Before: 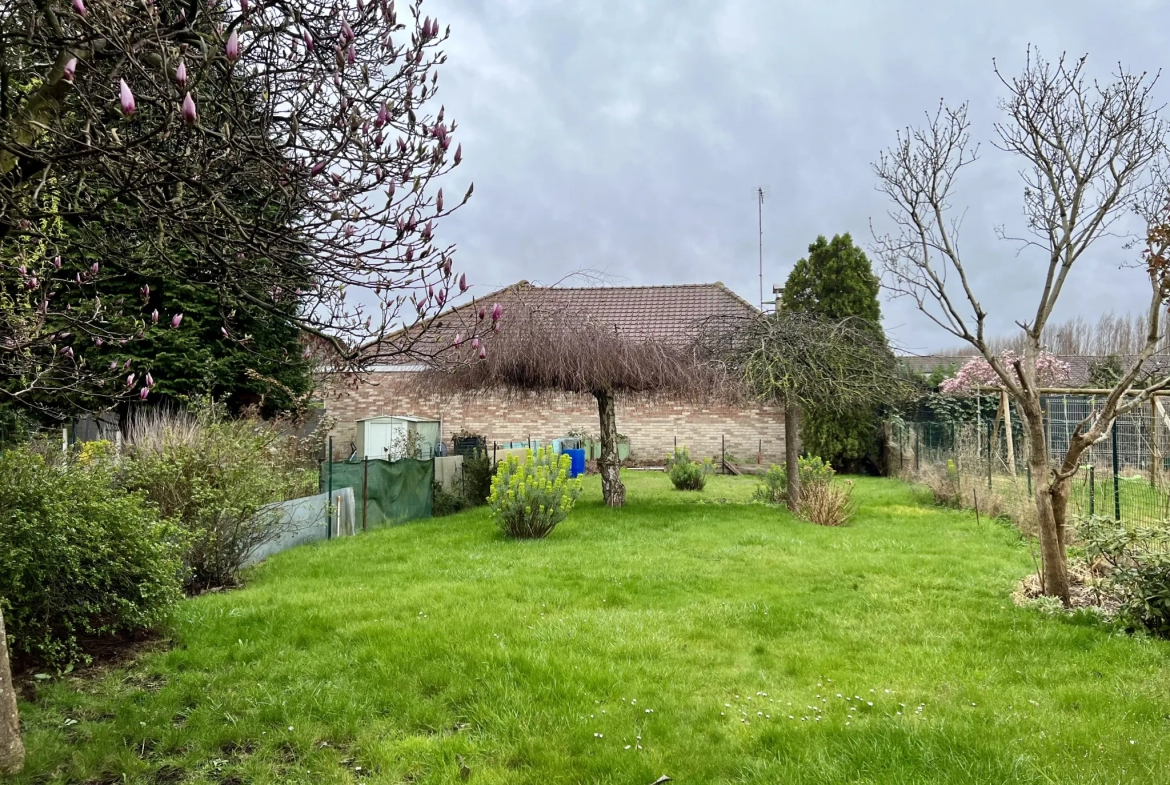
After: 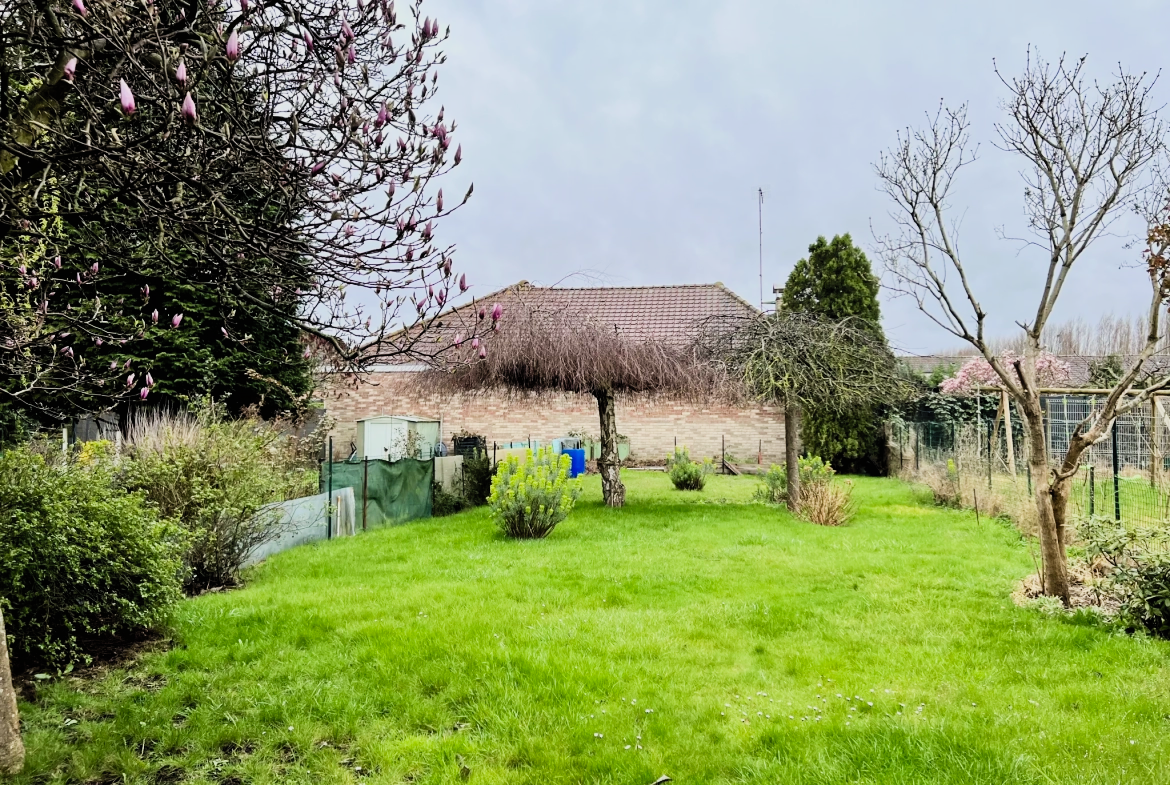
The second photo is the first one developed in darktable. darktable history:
filmic rgb: black relative exposure -9.19 EV, white relative exposure 6.75 EV, hardness 3.08, contrast 1.059, iterations of high-quality reconstruction 10
contrast brightness saturation: contrast 0.203, brightness 0.166, saturation 0.227
